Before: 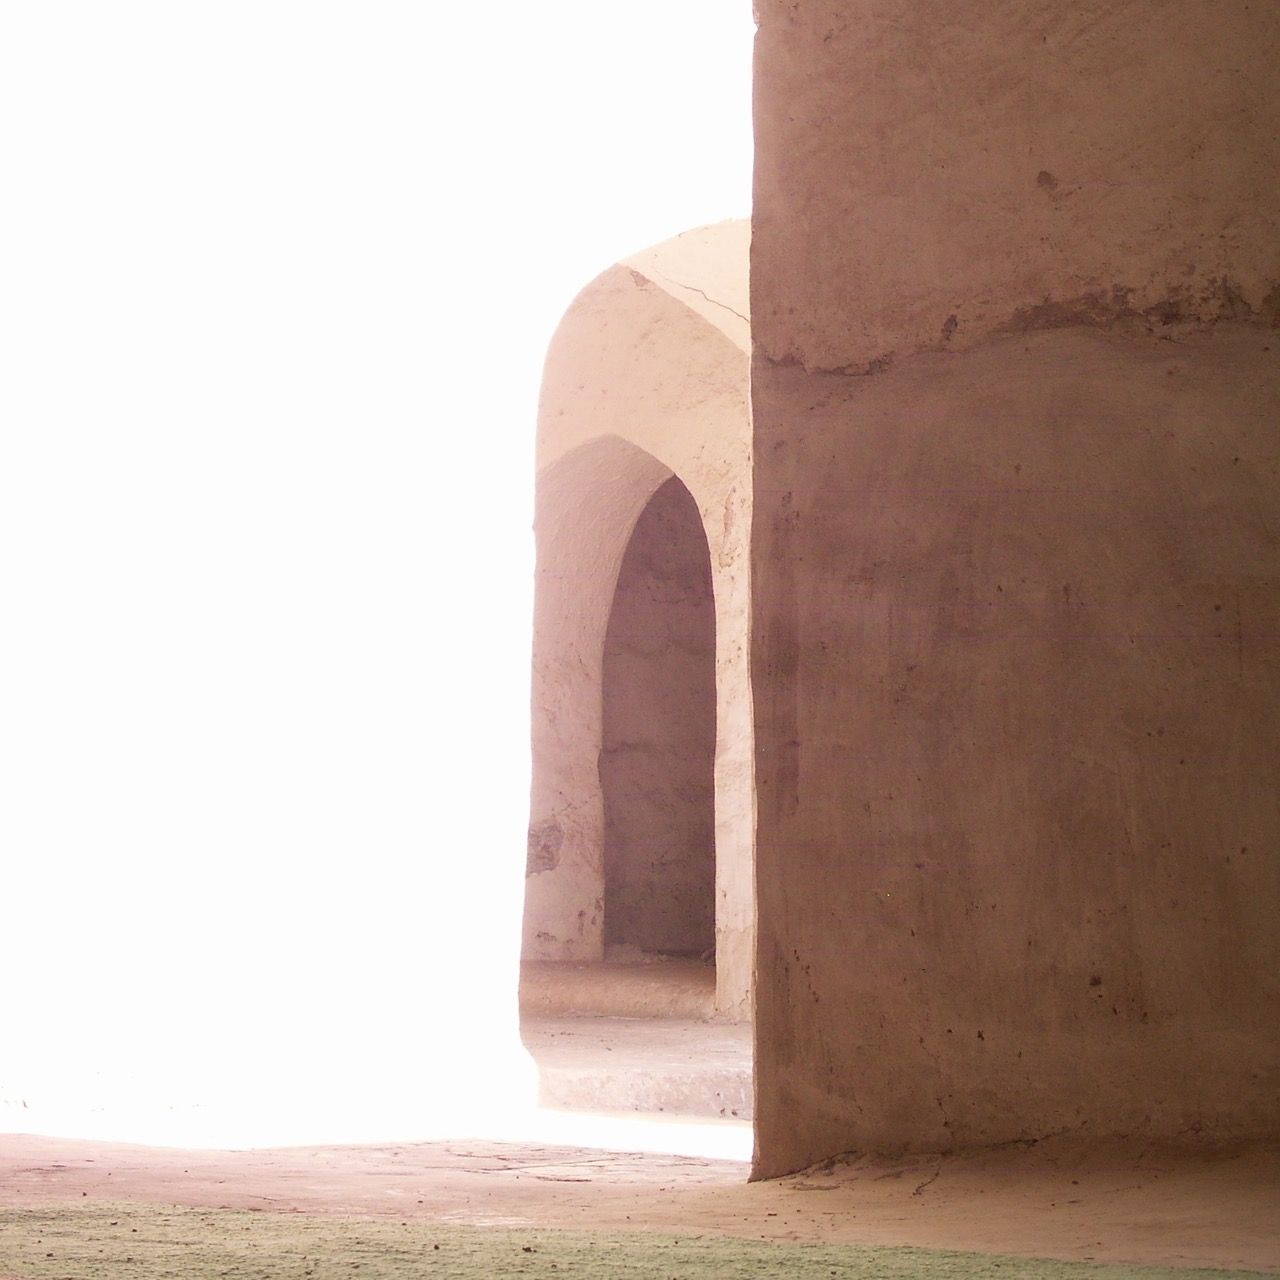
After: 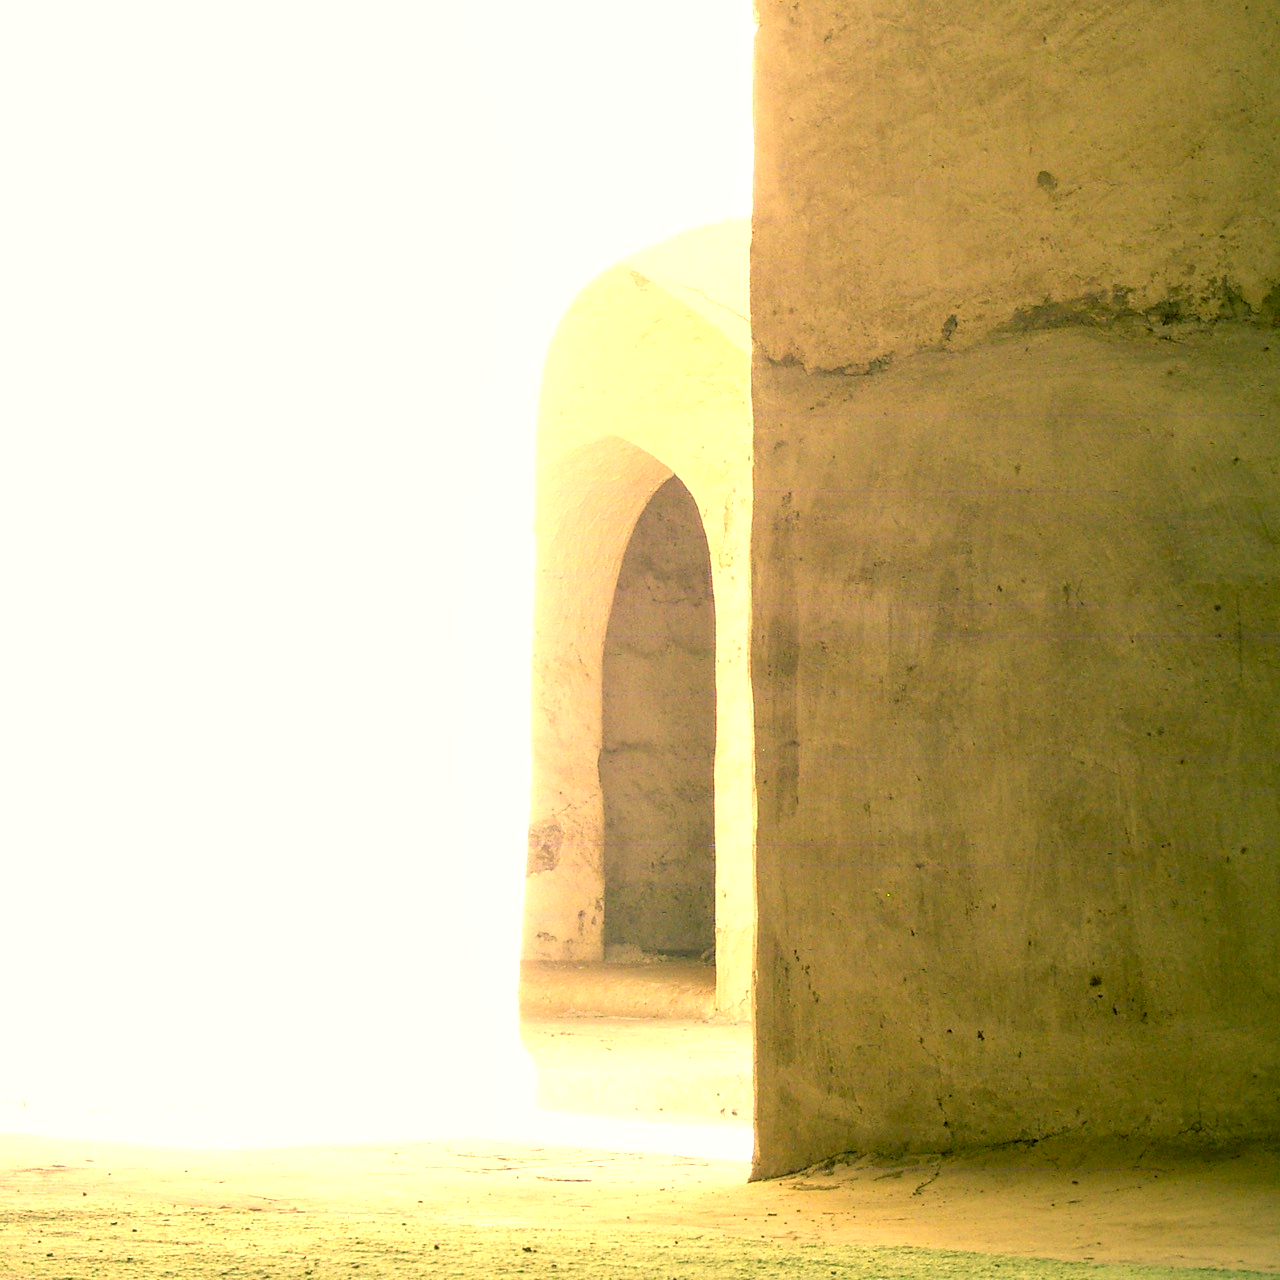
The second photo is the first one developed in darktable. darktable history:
color correction: highlights a* 1.83, highlights b* 34.02, shadows a* -36.68, shadows b* -5.48
local contrast: on, module defaults
exposure: black level correction 0.008, exposure 0.979 EV, compensate highlight preservation false
haze removal: compatibility mode true, adaptive false
